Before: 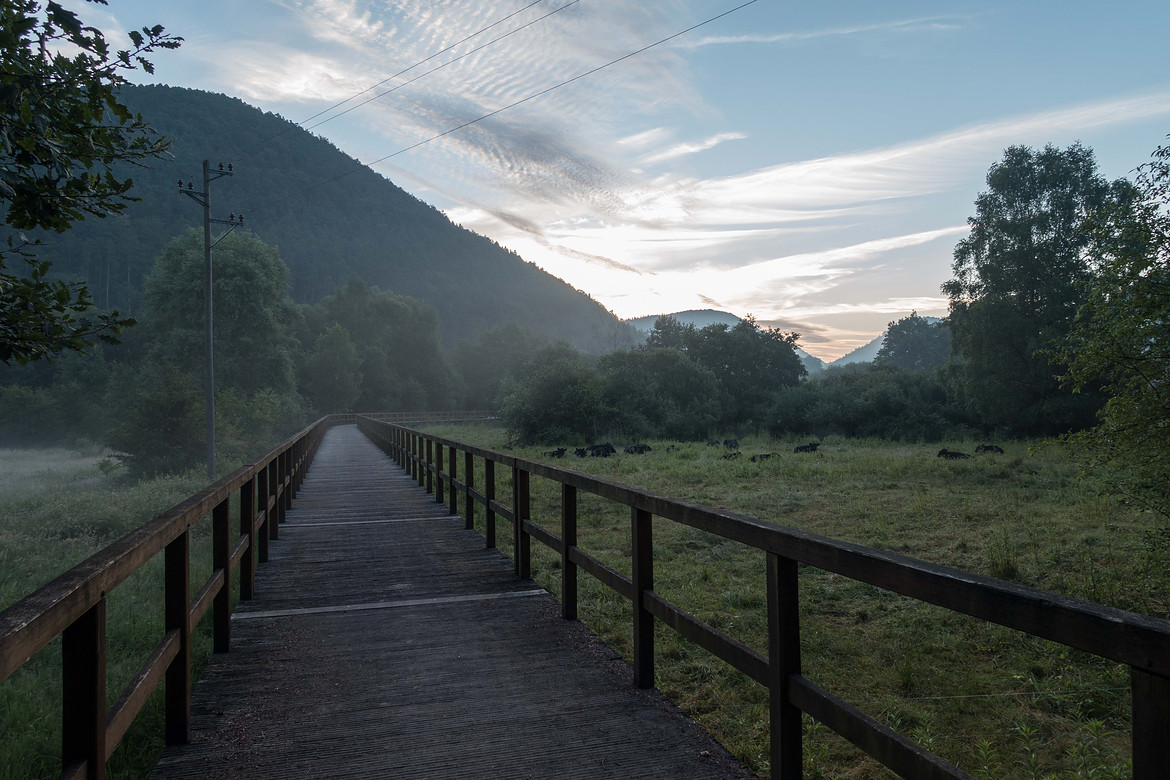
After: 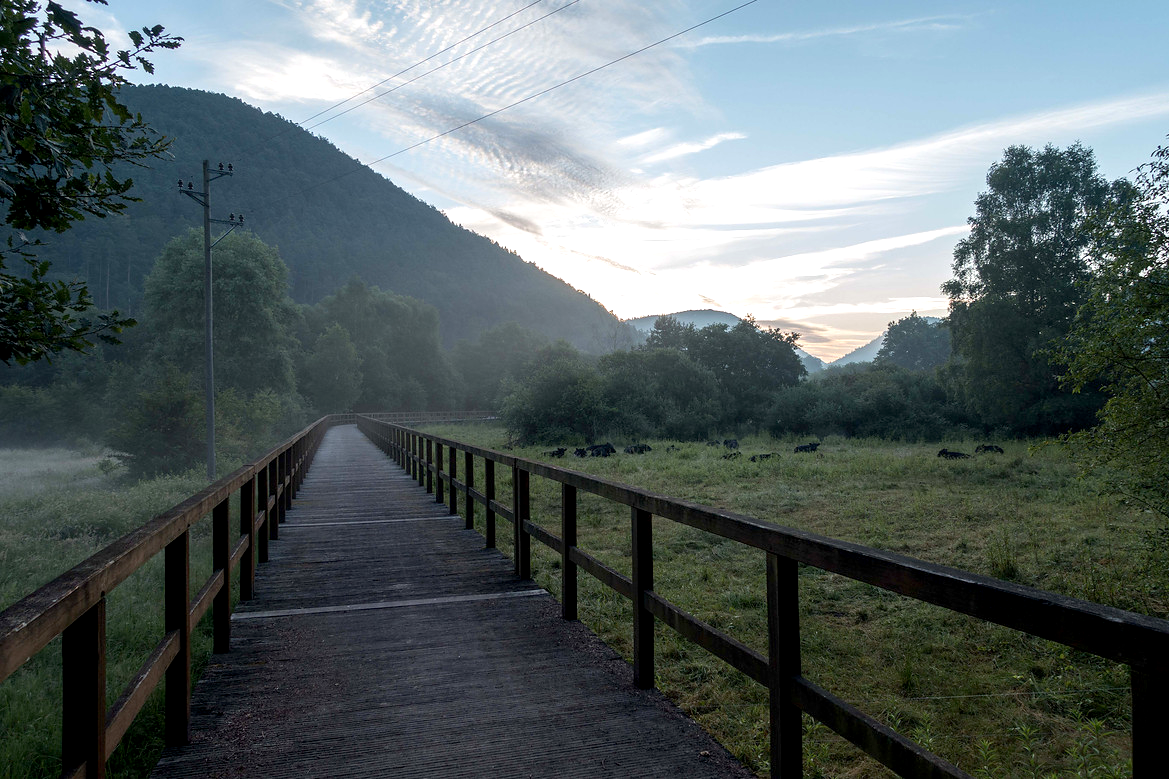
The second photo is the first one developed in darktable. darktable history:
exposure: black level correction 0.005, exposure 0.417 EV, compensate highlight preservation false
